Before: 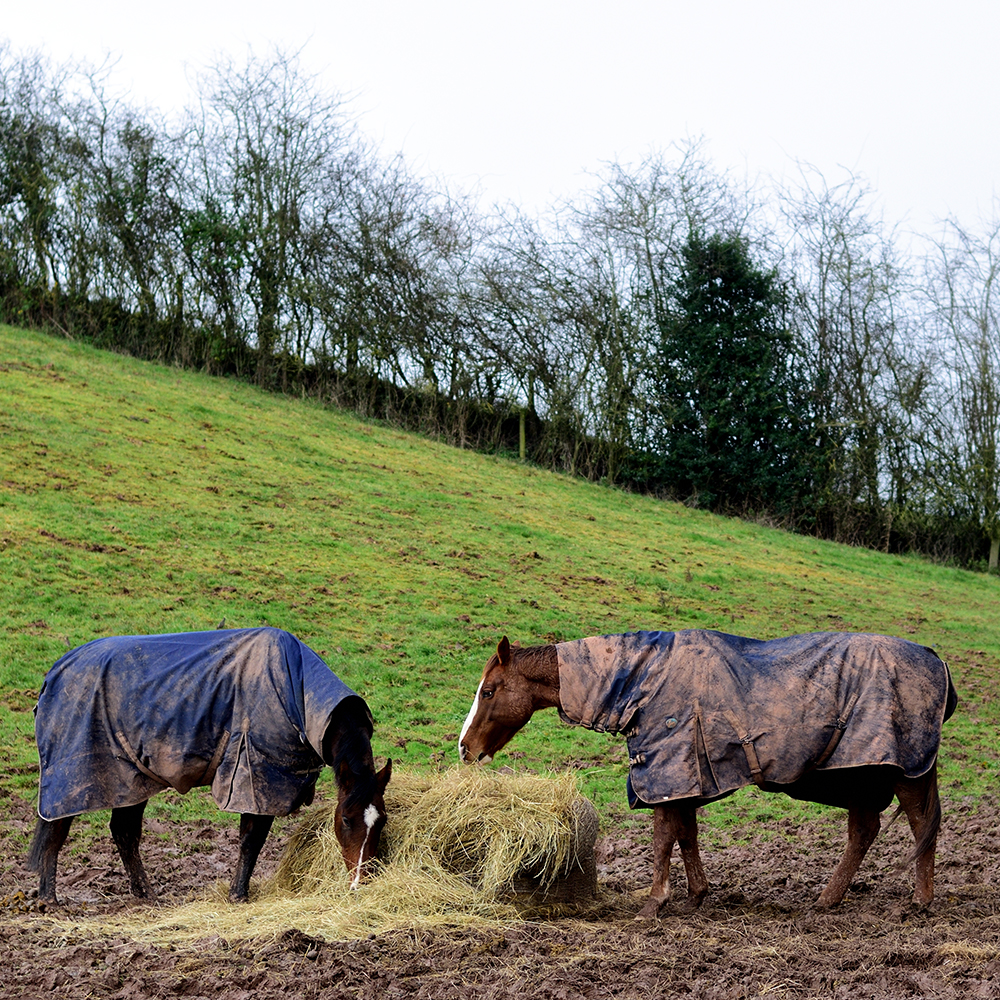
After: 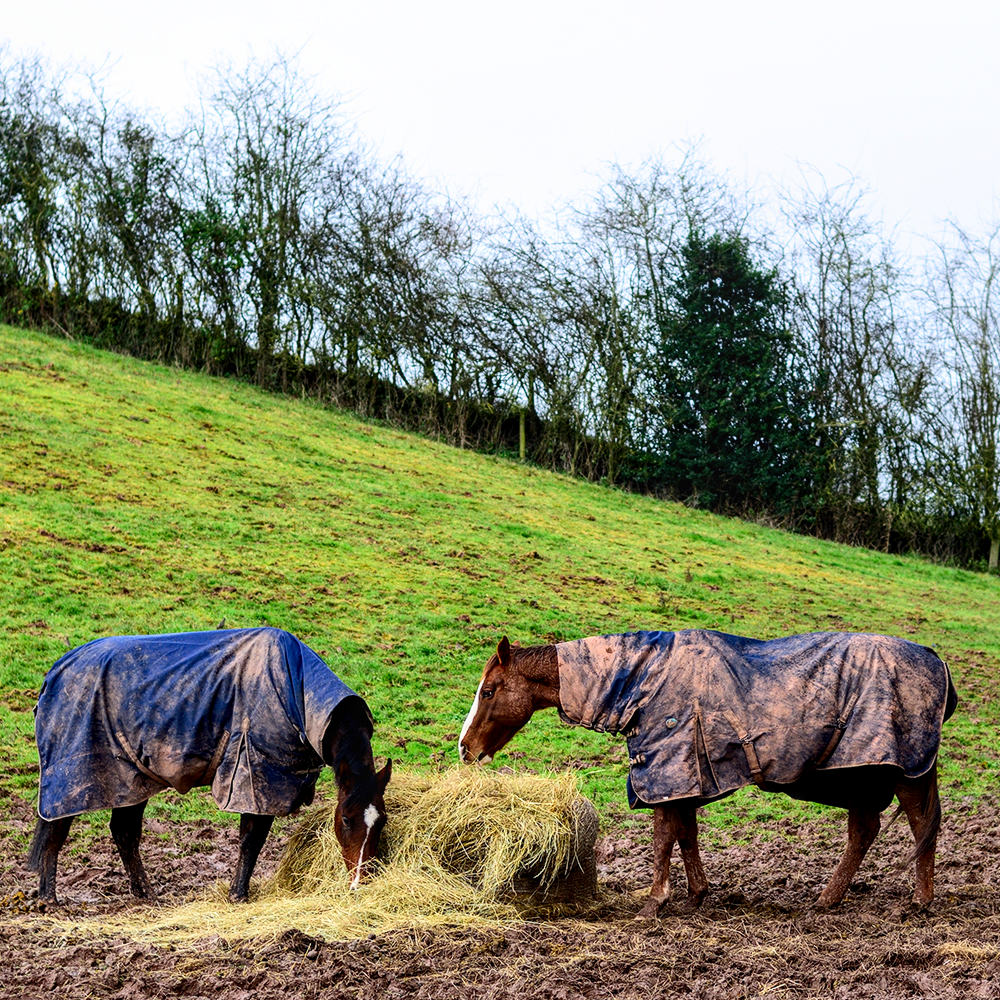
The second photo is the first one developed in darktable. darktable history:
local contrast: on, module defaults
contrast brightness saturation: contrast 0.226, brightness 0.099, saturation 0.289
